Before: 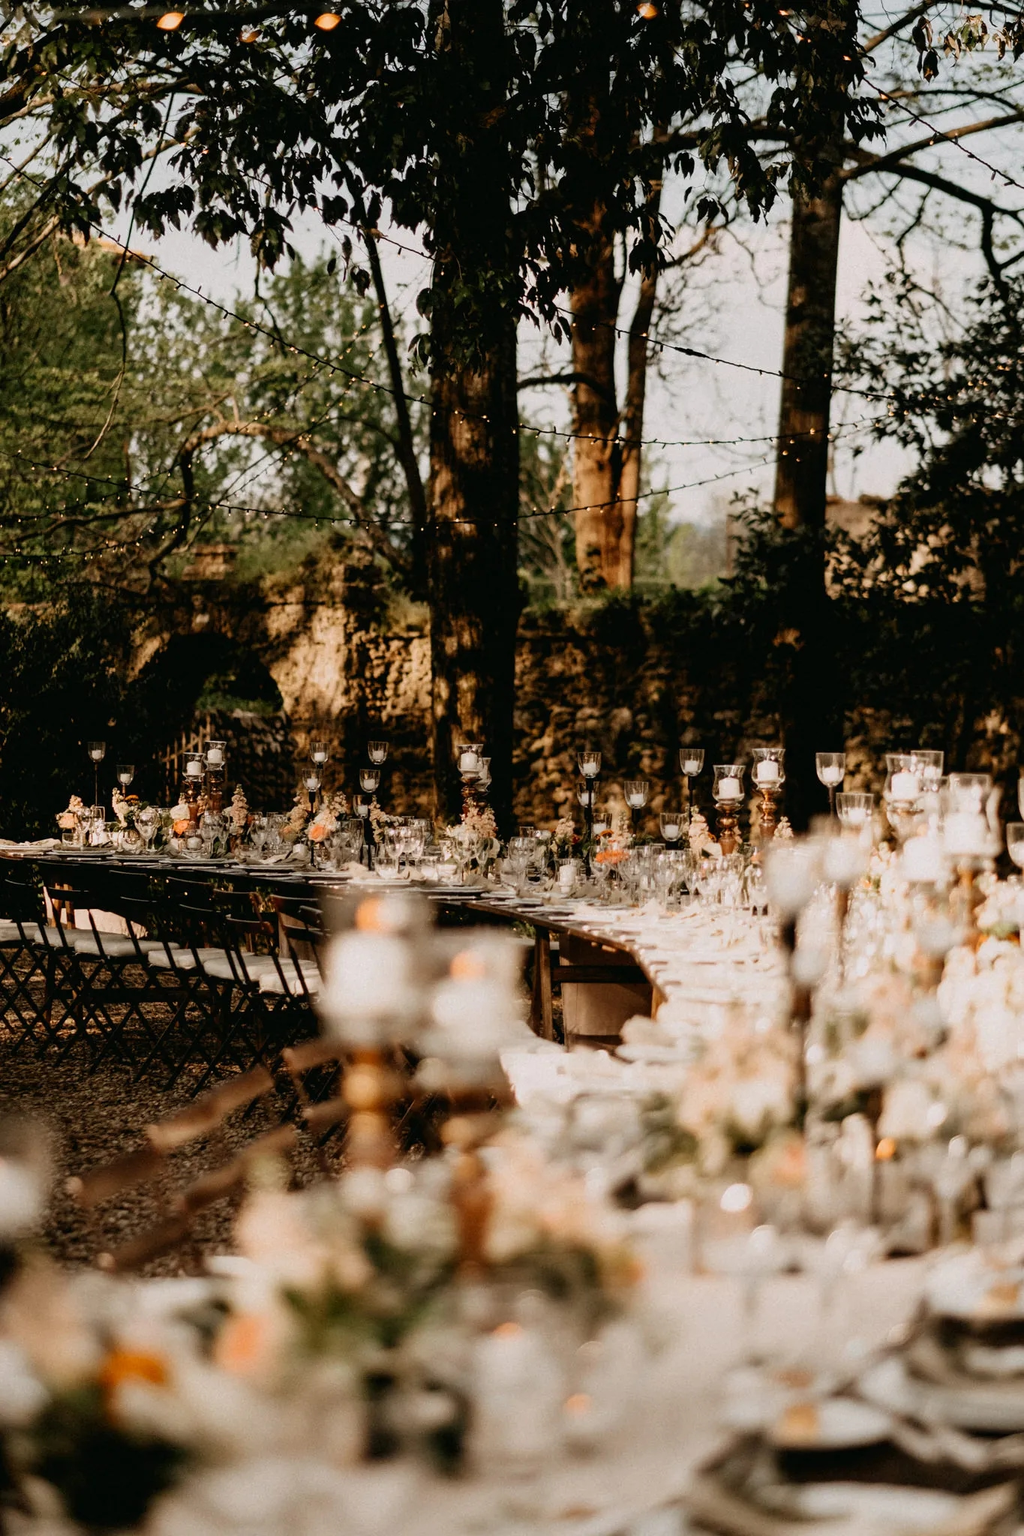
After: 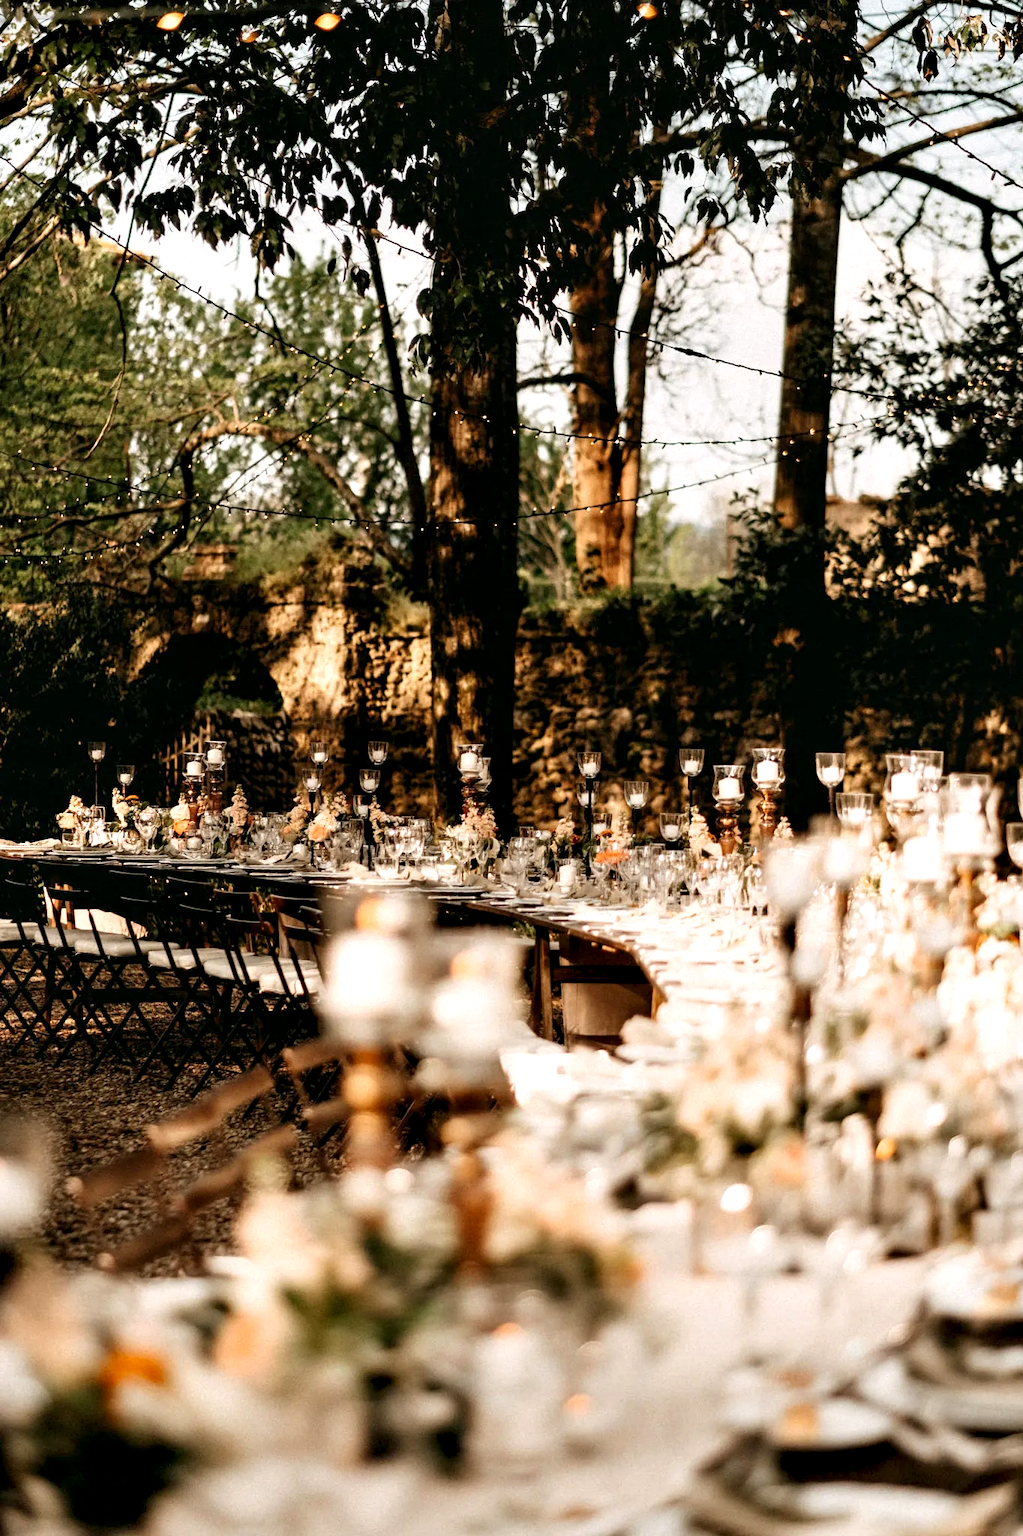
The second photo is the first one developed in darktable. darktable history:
exposure: exposure 0.515 EV, compensate highlight preservation false
contrast equalizer: octaves 7, y [[0.6 ×6], [0.55 ×6], [0 ×6], [0 ×6], [0 ×6]], mix 0.3
